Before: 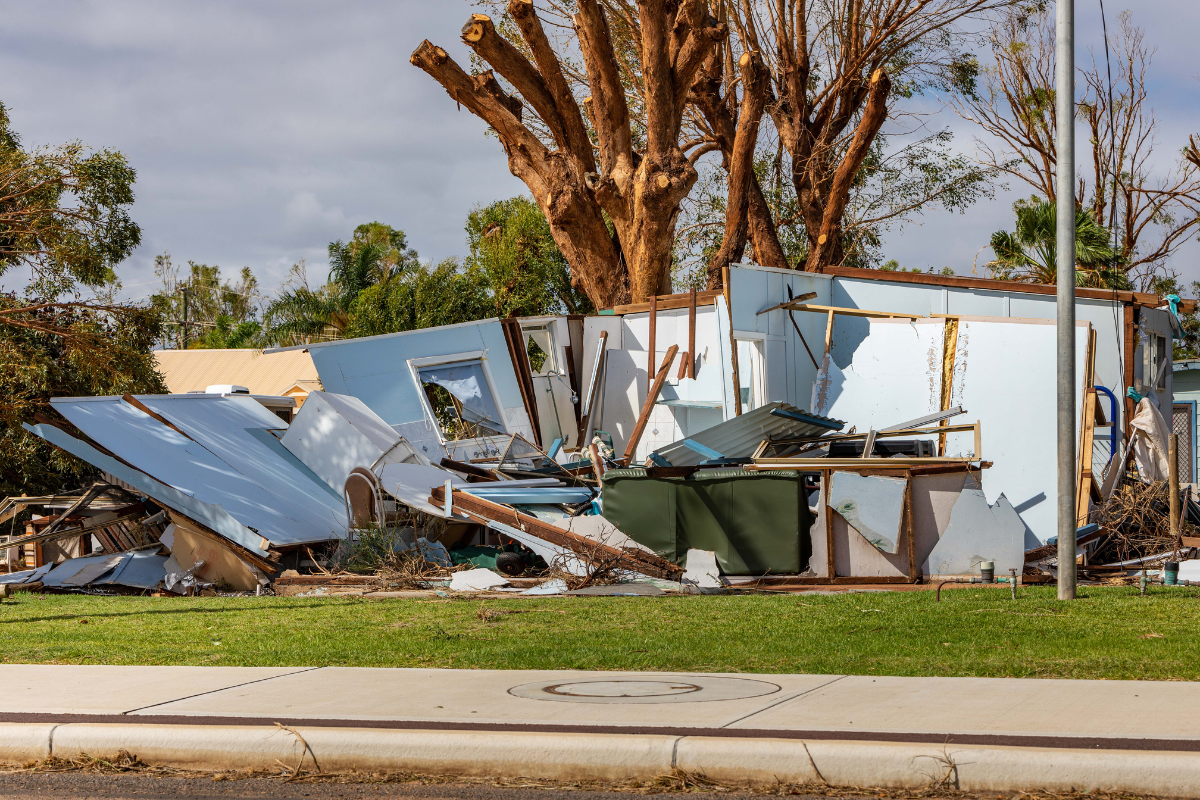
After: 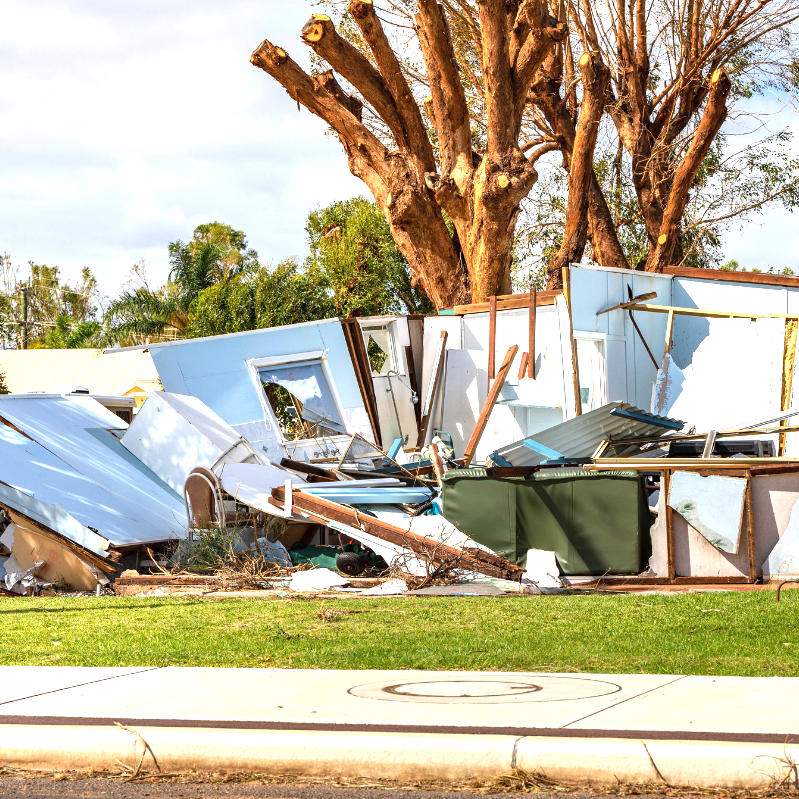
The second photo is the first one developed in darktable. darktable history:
exposure: black level correction 0, exposure 1.2 EV, compensate exposure bias true, compensate highlight preservation false
crop and rotate: left 13.342%, right 19.991%
